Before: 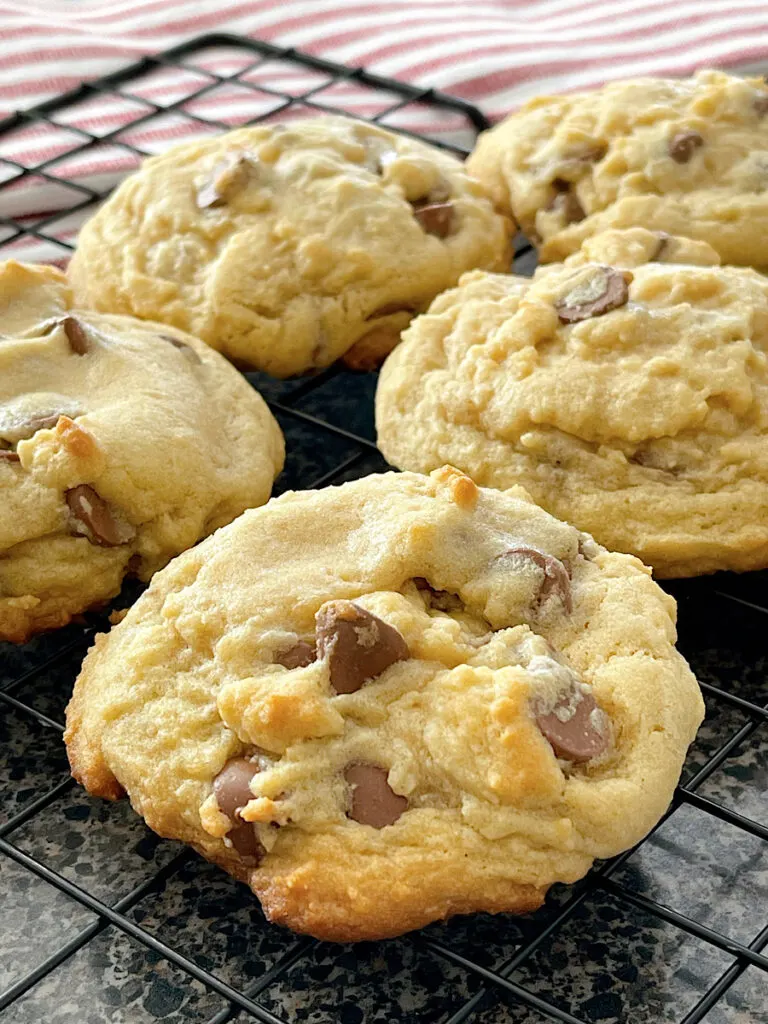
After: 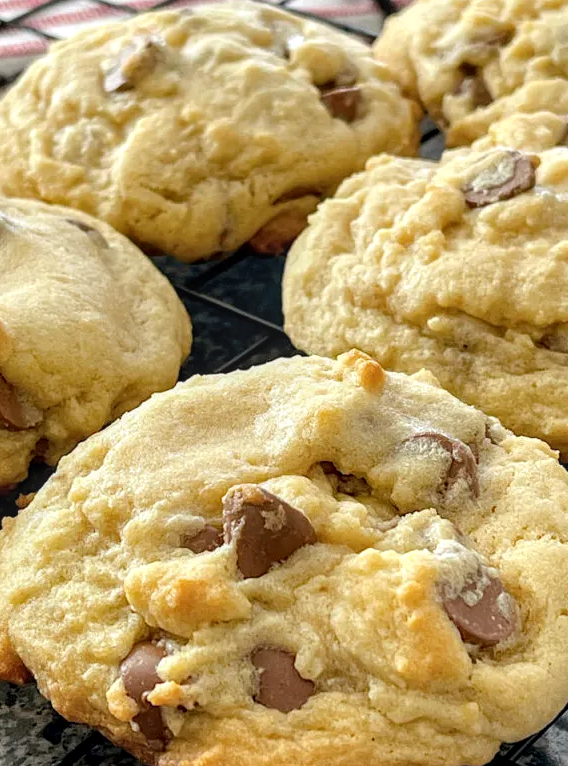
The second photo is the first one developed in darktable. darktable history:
crop and rotate: left 12.133%, top 11.332%, right 13.892%, bottom 13.809%
local contrast: on, module defaults
